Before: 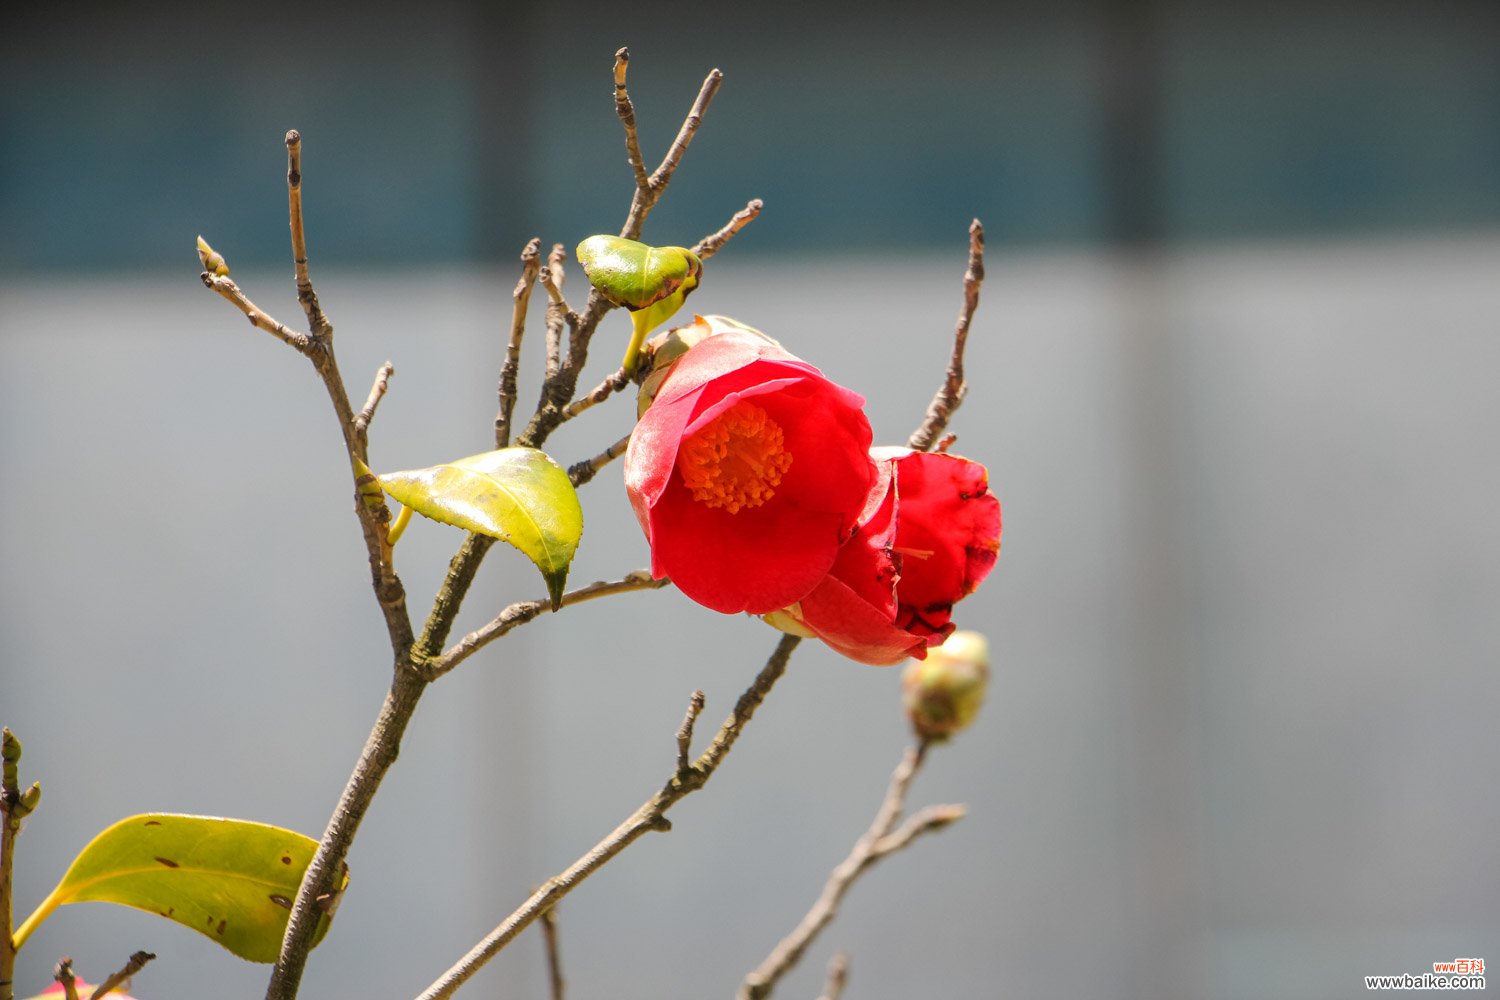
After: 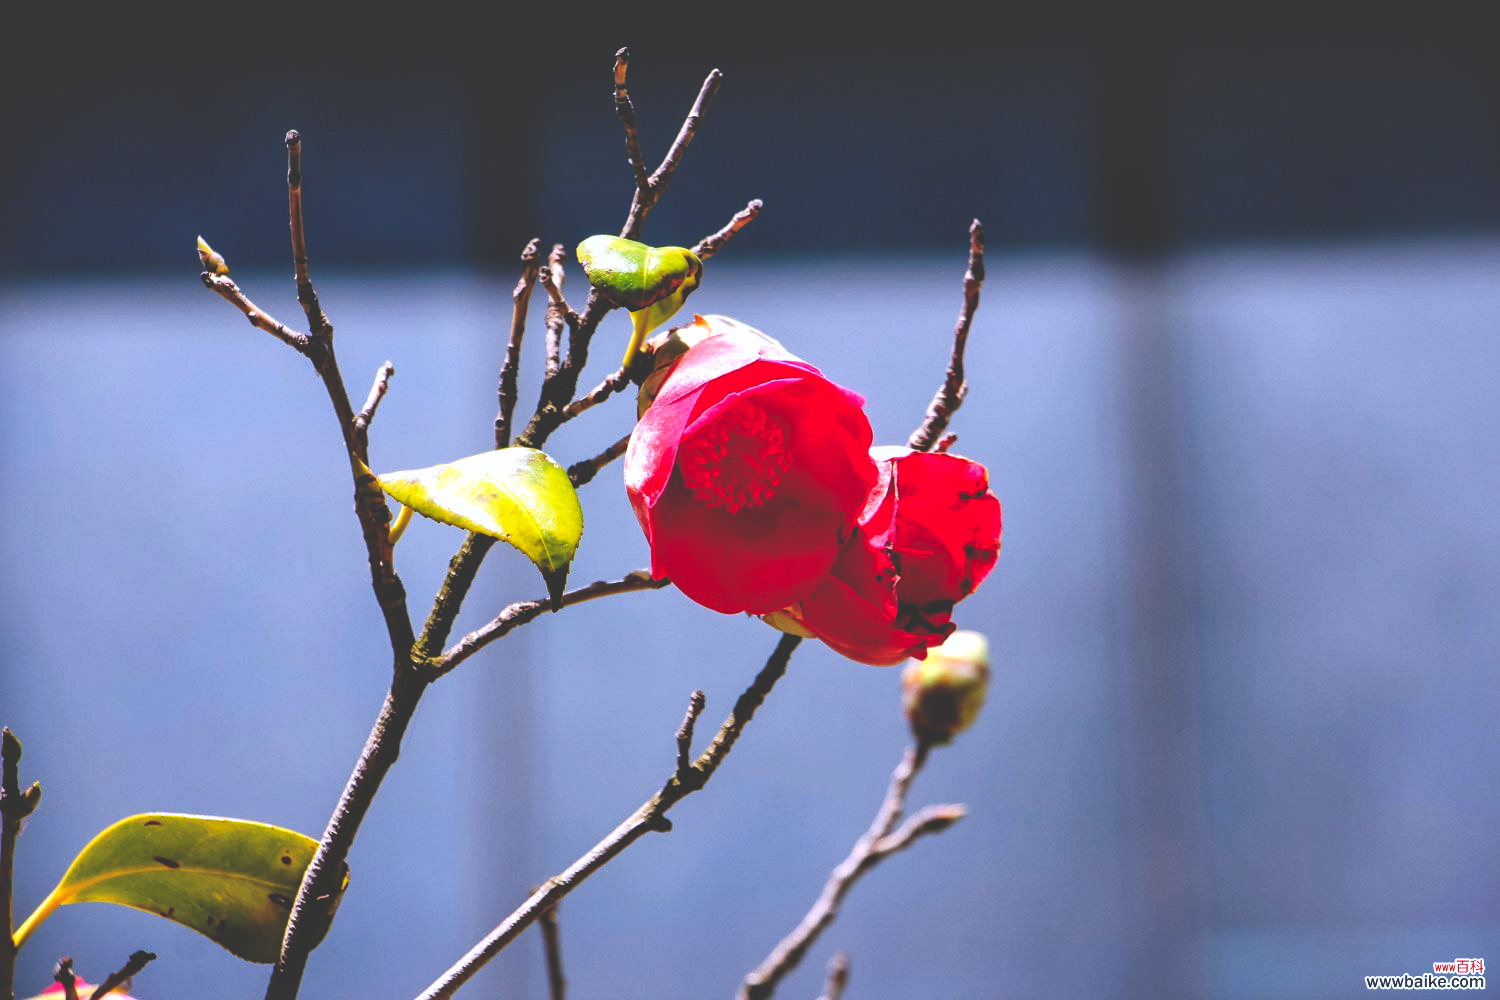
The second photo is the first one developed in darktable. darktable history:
color calibration: illuminant as shot in camera, x 0.377, y 0.392, temperature 4181.27 K
local contrast: mode bilateral grid, contrast 20, coarseness 50, detail 119%, midtone range 0.2
base curve: curves: ch0 [(0, 0.036) (0.083, 0.04) (0.804, 1)], preserve colors none
